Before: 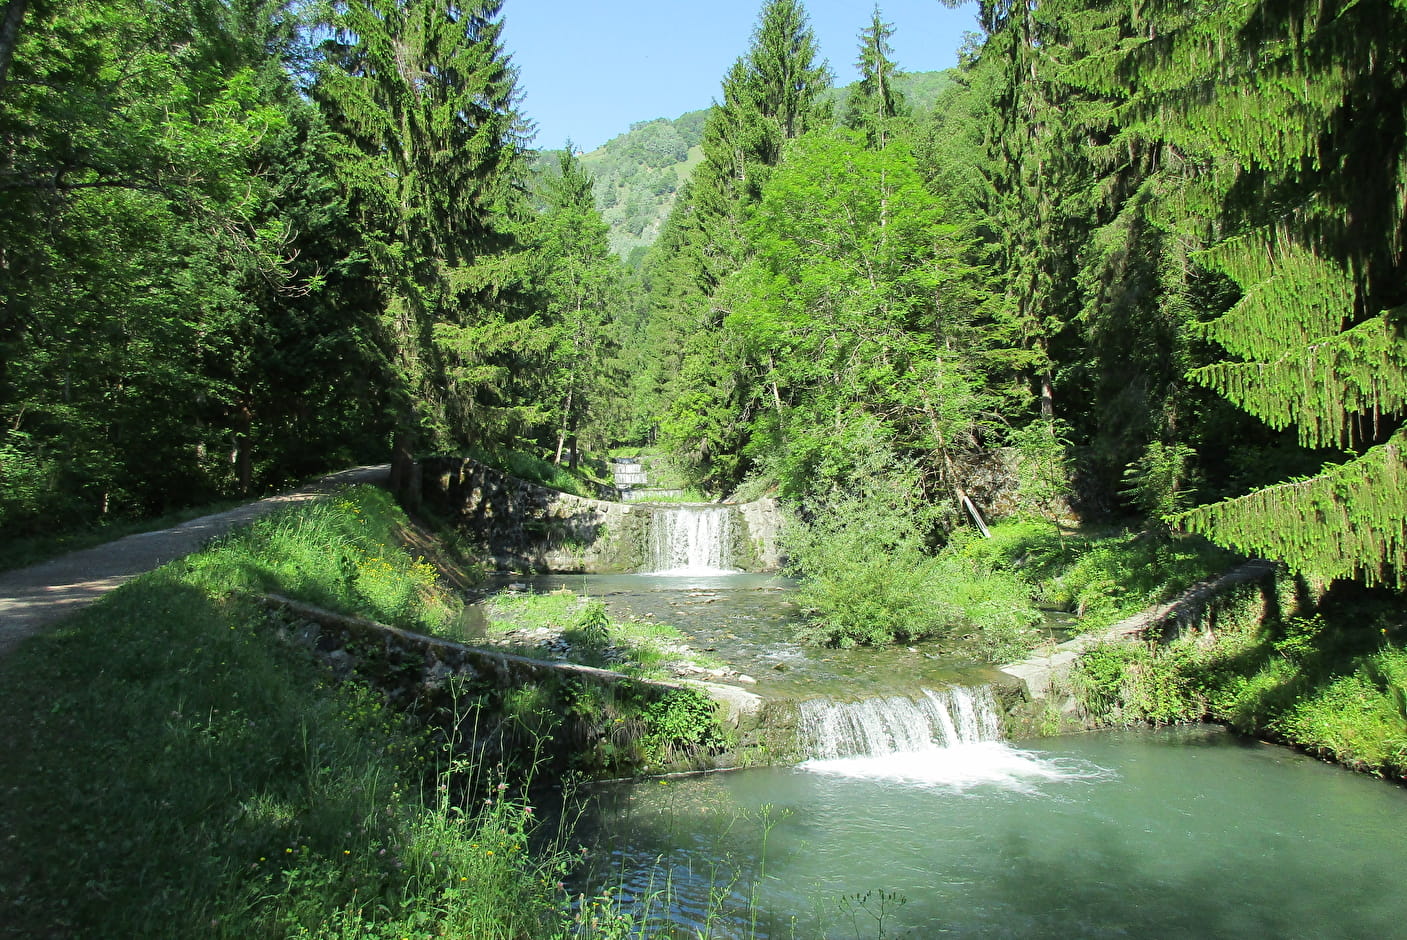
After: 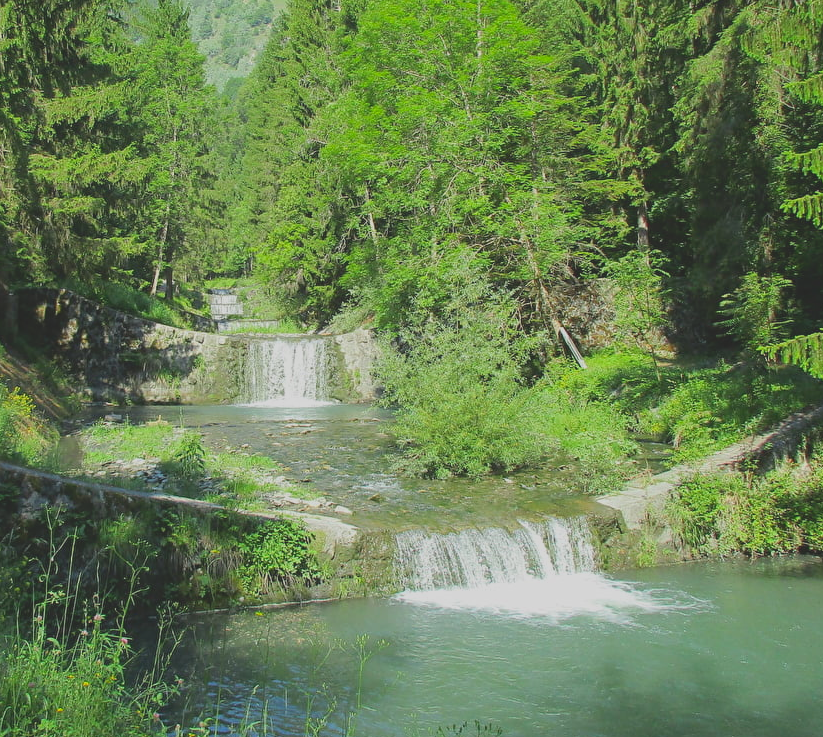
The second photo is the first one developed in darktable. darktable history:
crop and rotate: left 28.745%, top 17.981%, right 12.705%, bottom 3.58%
contrast brightness saturation: contrast -0.287
